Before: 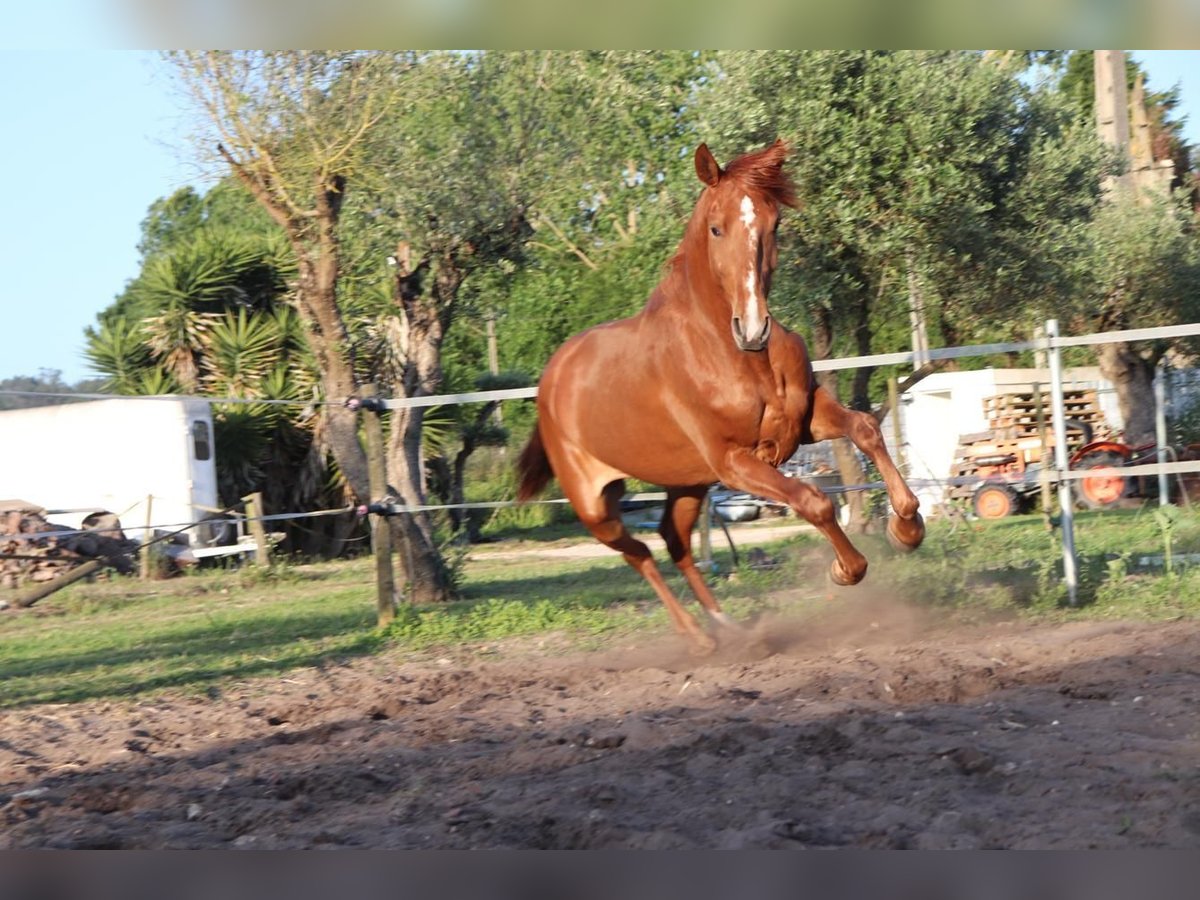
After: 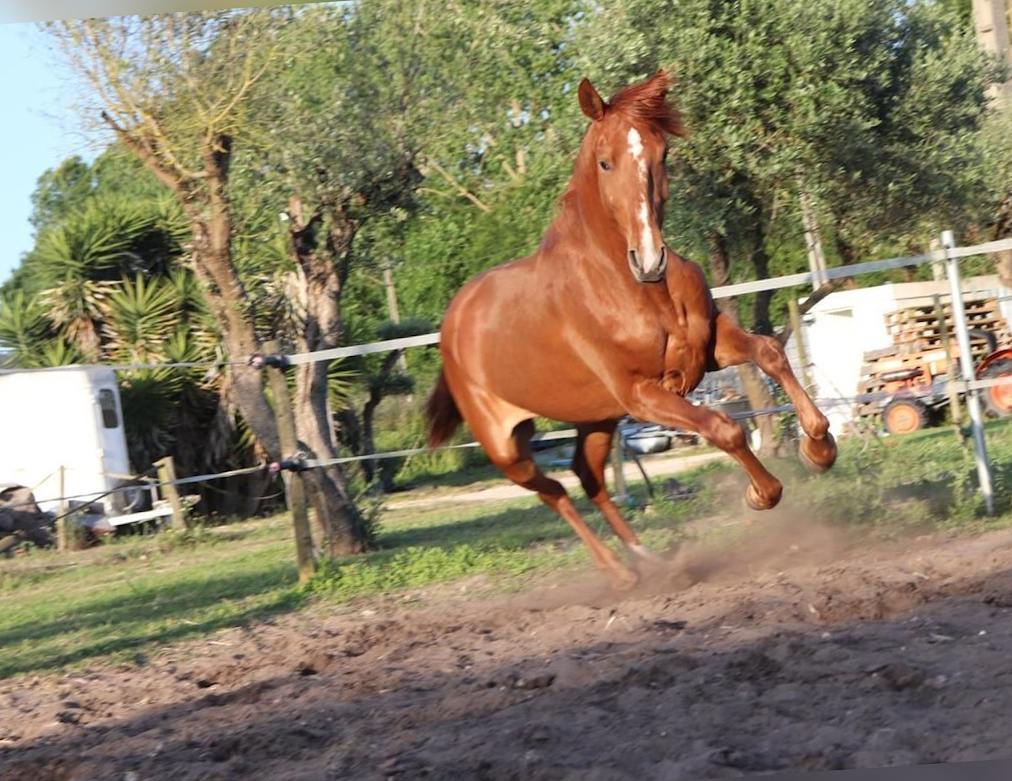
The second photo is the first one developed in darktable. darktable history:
crop and rotate: left 10.071%, top 10.071%, right 10.02%, bottom 10.02%
rotate and perspective: rotation -4.2°, shear 0.006, automatic cropping off
